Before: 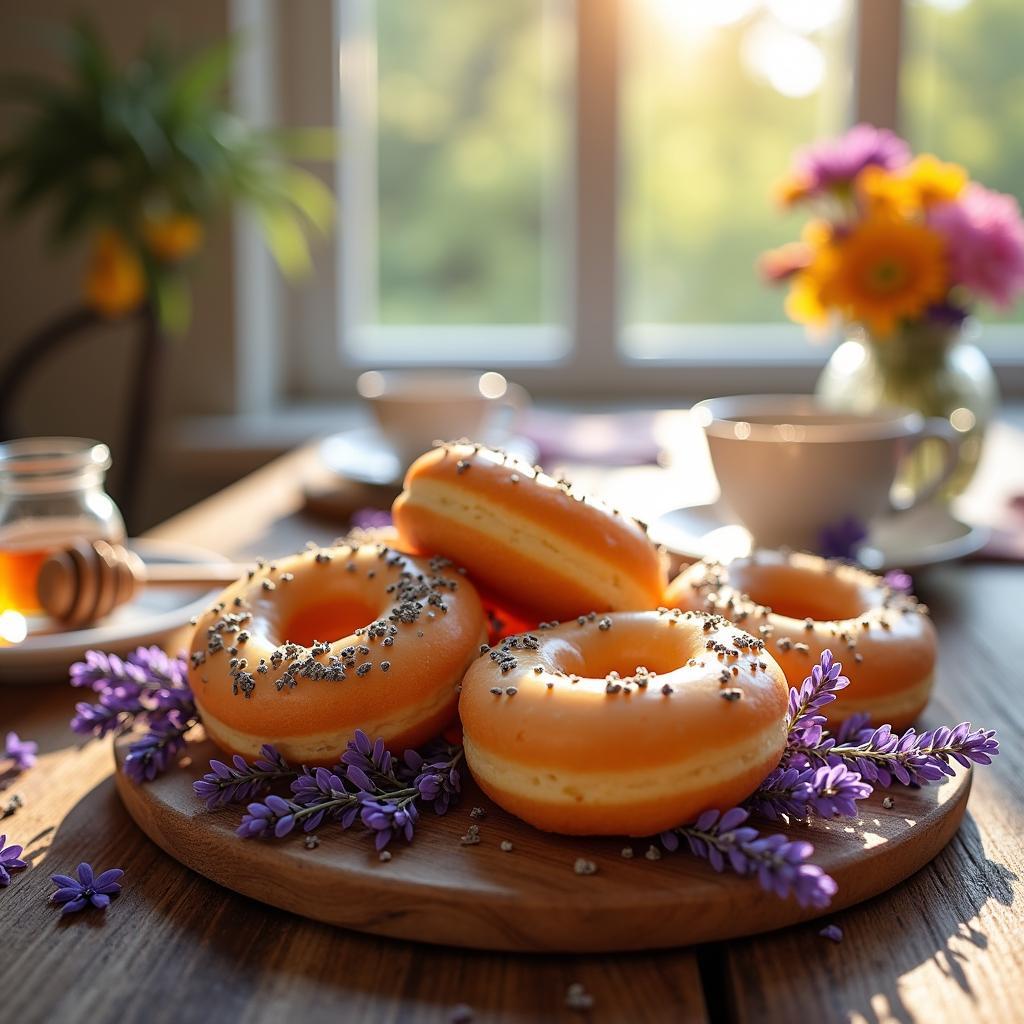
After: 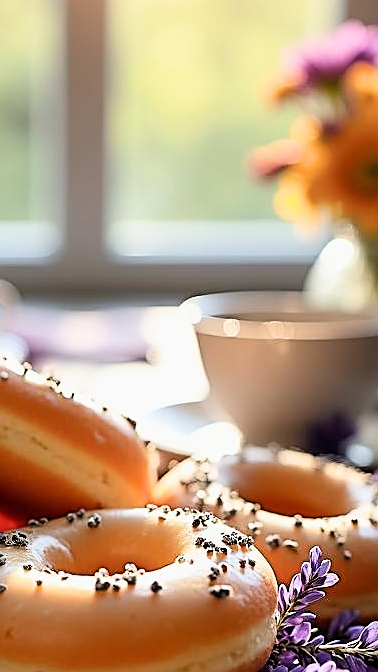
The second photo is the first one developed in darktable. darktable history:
tone equalizer: on, module defaults
filmic rgb: black relative exposure -5.42 EV, white relative exposure 2.85 EV, dynamic range scaling -37.73%, hardness 4, contrast 1.605, highlights saturation mix -0.93%
sharpen: amount 0.75
crop and rotate: left 49.936%, top 10.094%, right 13.136%, bottom 24.256%
